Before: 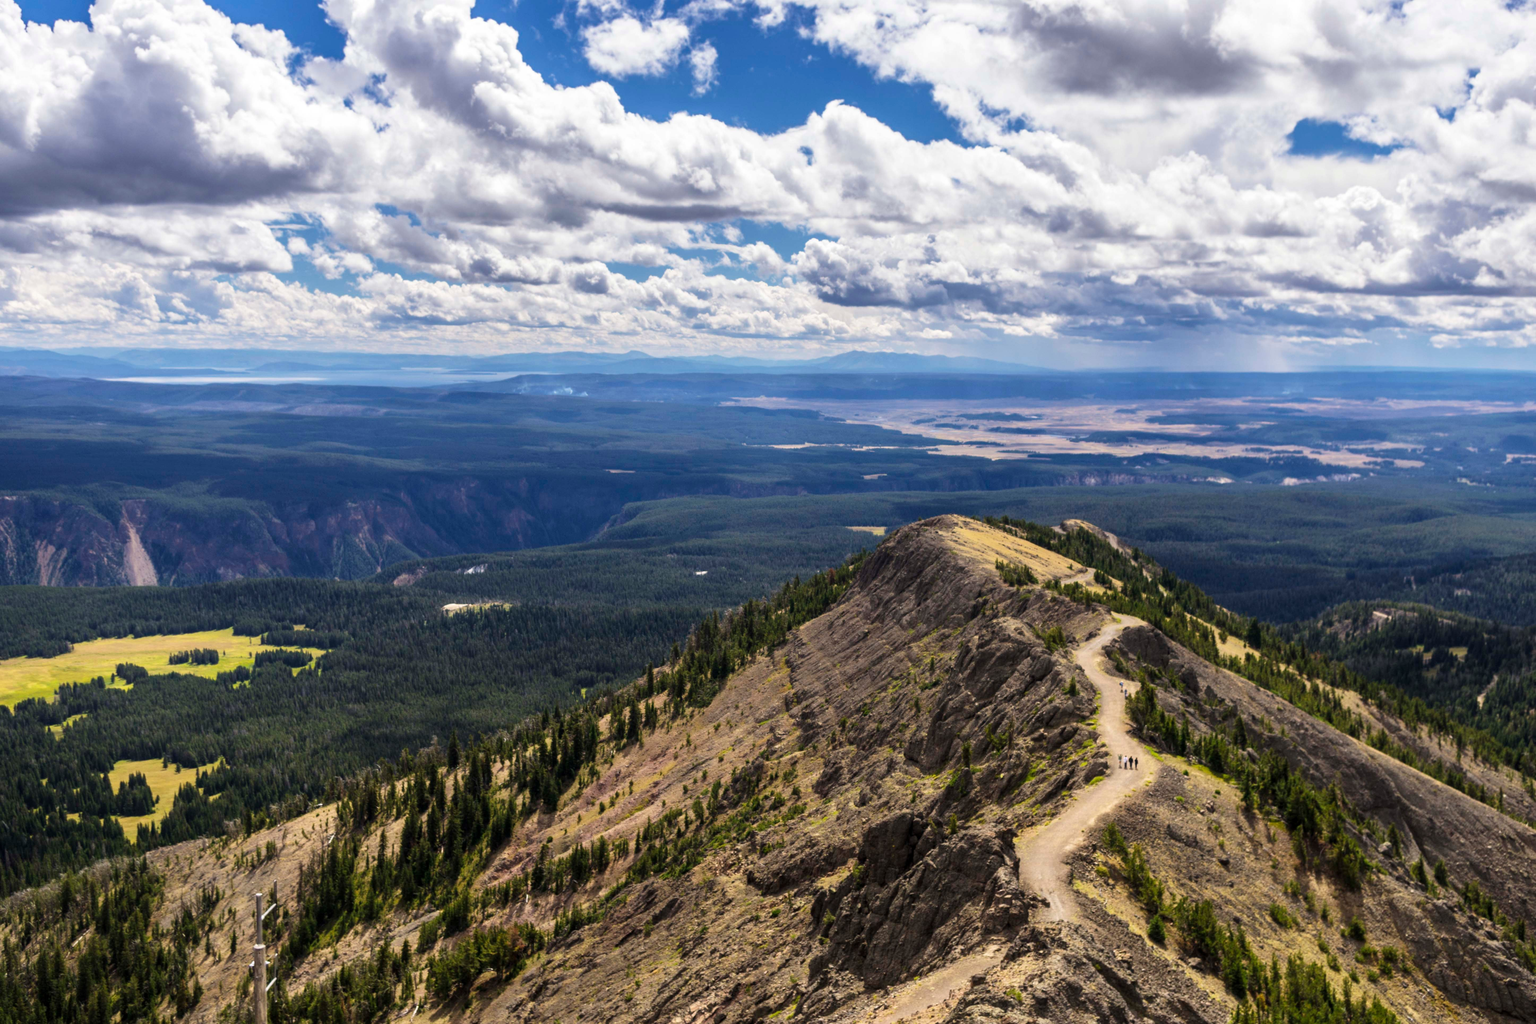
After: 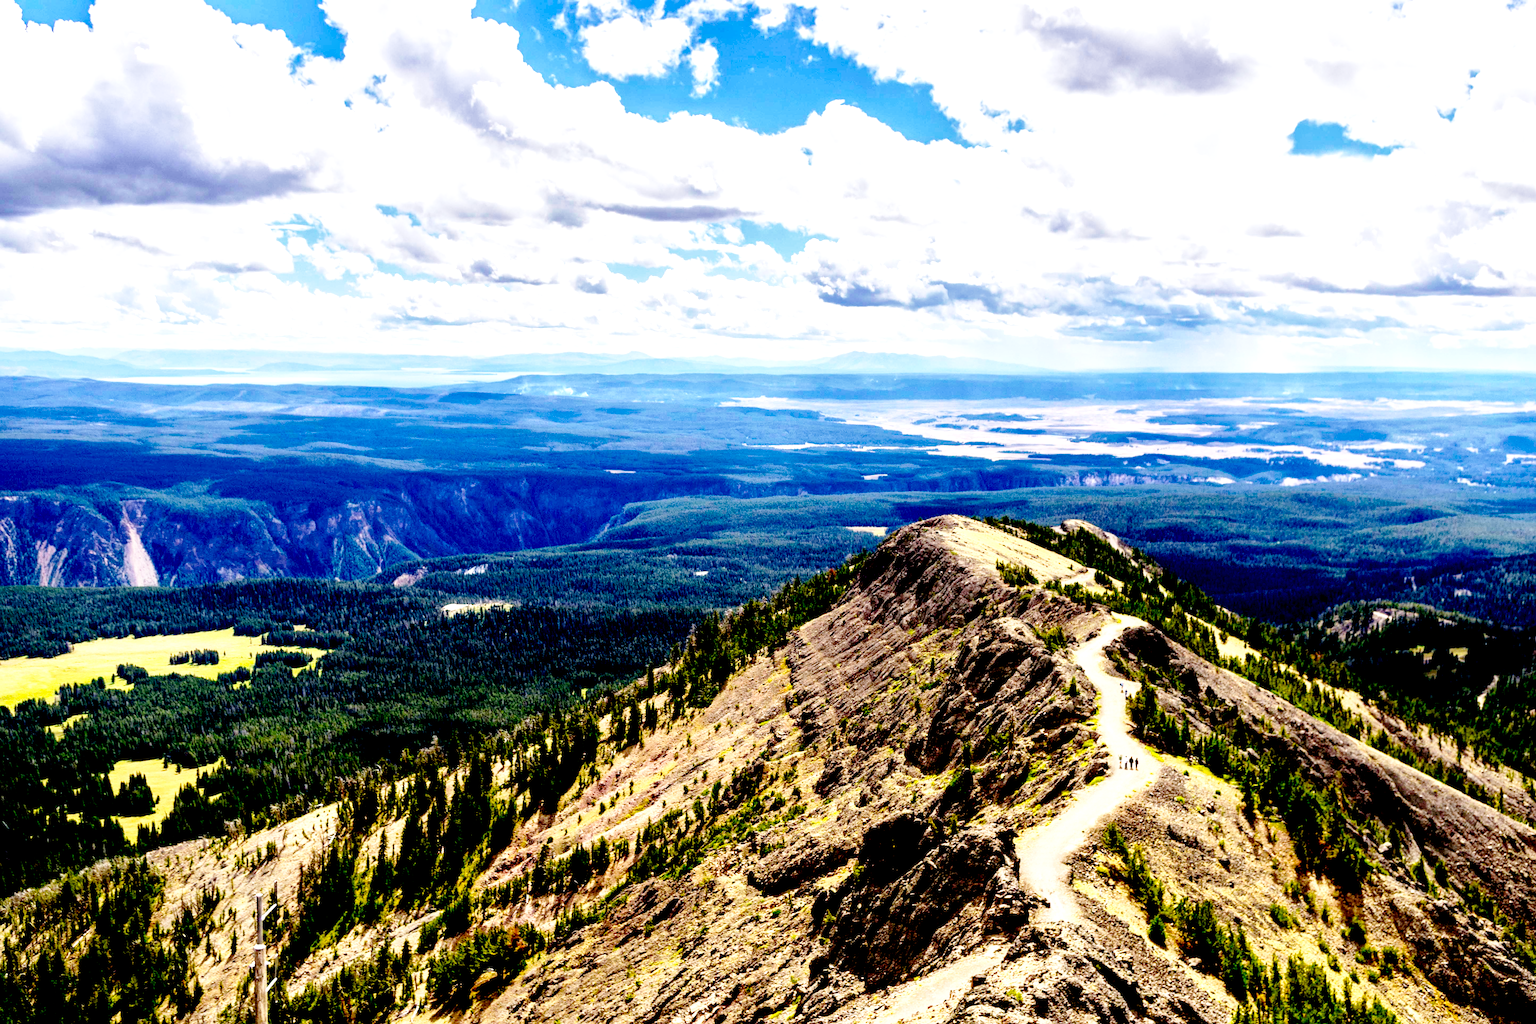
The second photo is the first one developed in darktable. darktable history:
local contrast: mode bilateral grid, contrast 20, coarseness 51, detail 129%, midtone range 0.2
base curve: curves: ch0 [(0, 0) (0.028, 0.03) (0.121, 0.232) (0.46, 0.748) (0.859, 0.968) (1, 1)], preserve colors none
exposure: black level correction 0.033, exposure 0.907 EV, compensate highlight preservation false
sharpen: on, module defaults
